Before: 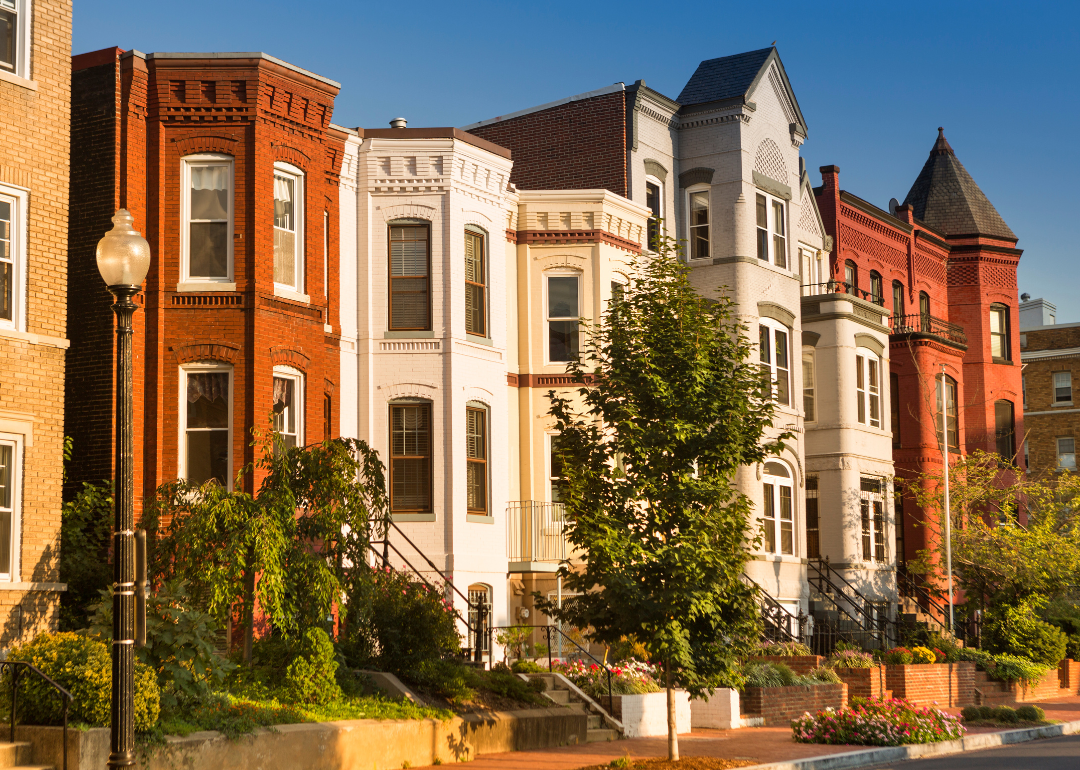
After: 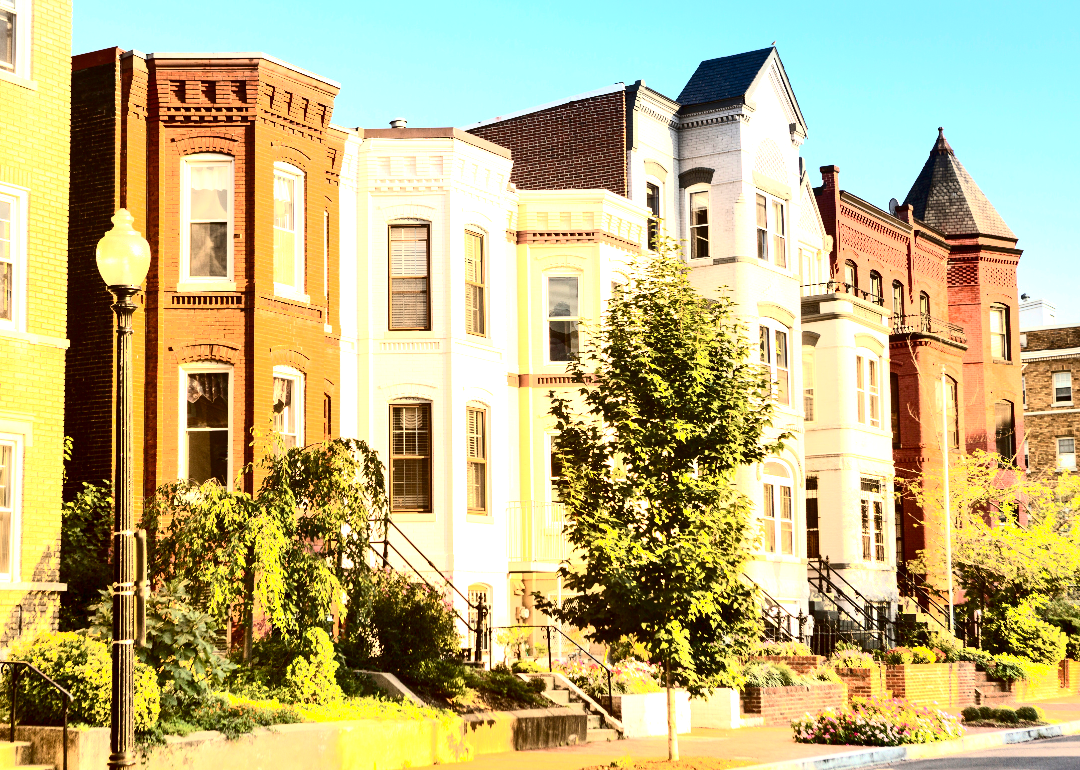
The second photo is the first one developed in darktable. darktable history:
contrast brightness saturation: contrast 0.503, saturation -0.09
exposure: black level correction 0.001, exposure 1.989 EV, compensate exposure bias true, compensate highlight preservation false
